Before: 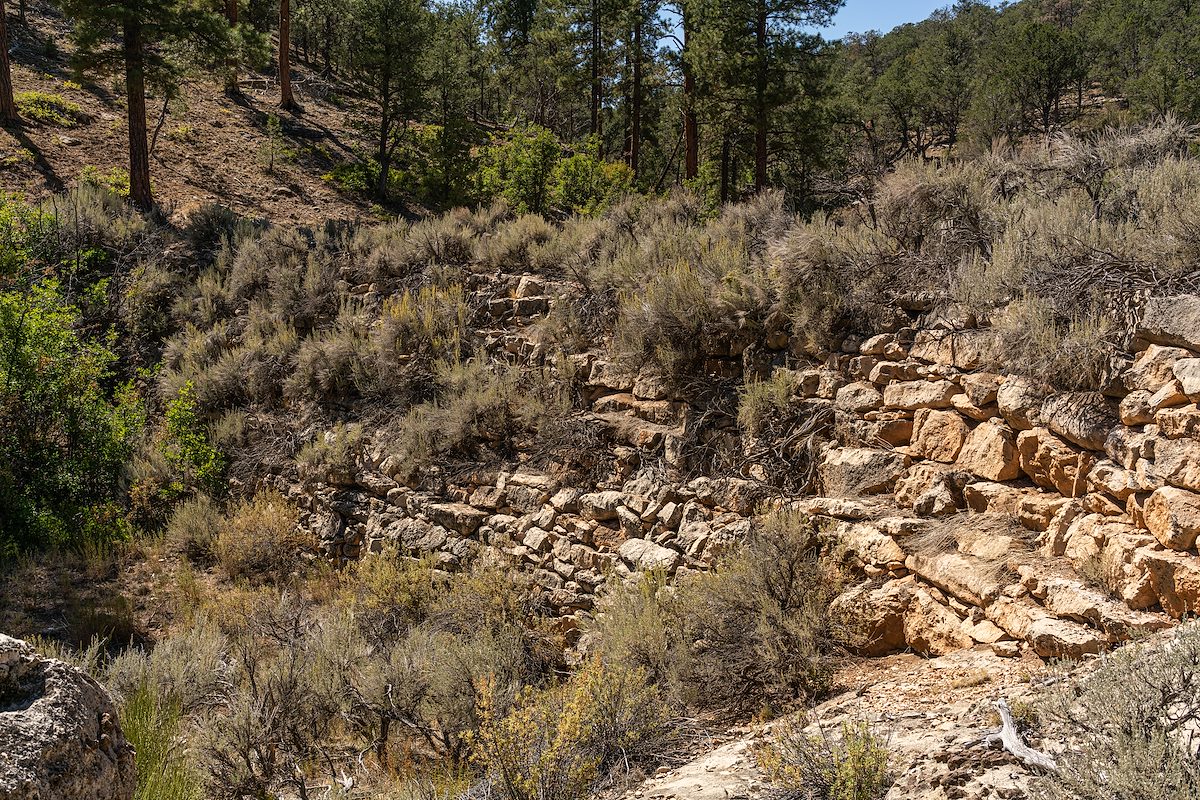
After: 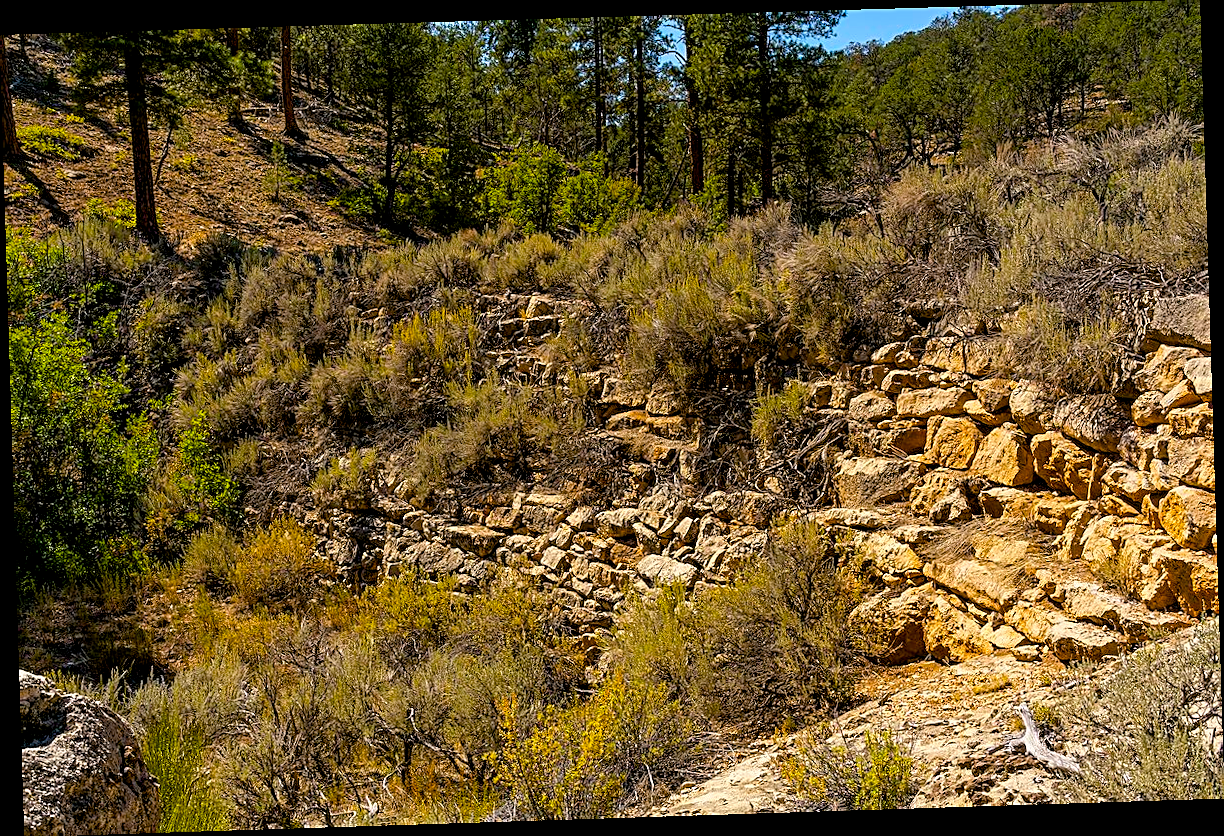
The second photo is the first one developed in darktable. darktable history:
exposure: black level correction 0.009, compensate highlight preservation false
rotate and perspective: rotation -1.77°, lens shift (horizontal) 0.004, automatic cropping off
color balance rgb: linear chroma grading › global chroma 25%, perceptual saturation grading › global saturation 50%
sharpen: on, module defaults
